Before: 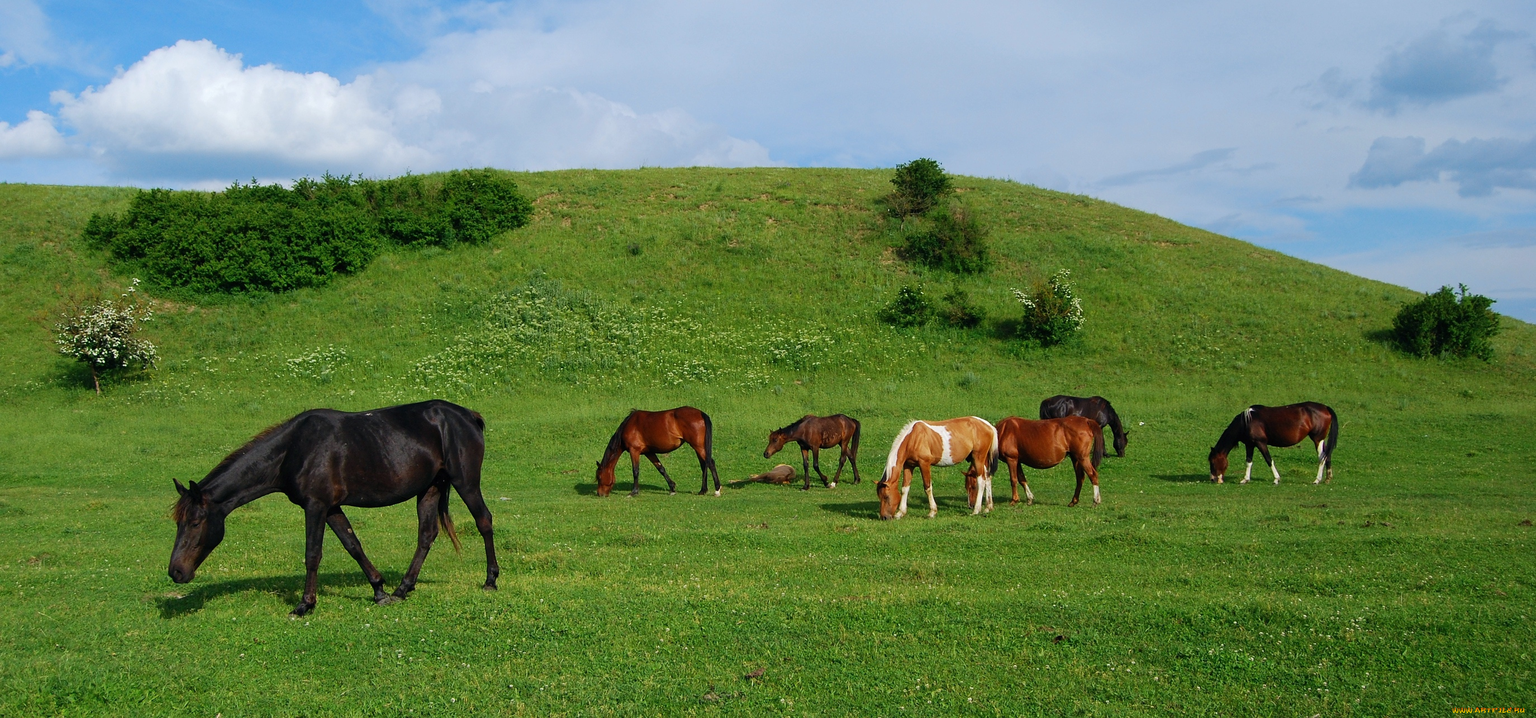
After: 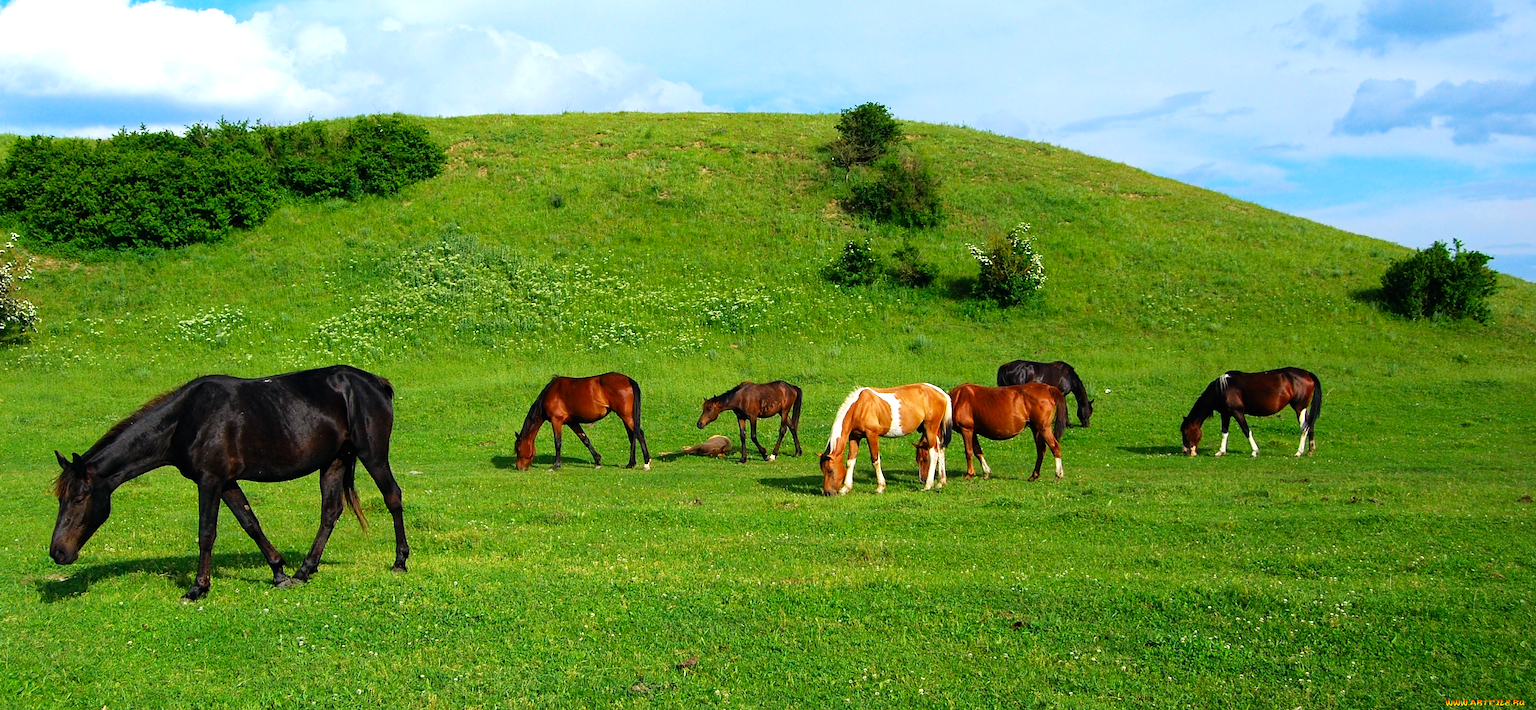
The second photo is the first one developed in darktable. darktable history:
contrast brightness saturation: contrast 0.042, saturation 0.162
exposure: black level correction 0, exposure 0 EV, compensate exposure bias true, compensate highlight preservation false
haze removal: compatibility mode true, adaptive false
tone equalizer: -8 EV -0.755 EV, -7 EV -0.717 EV, -6 EV -0.563 EV, -5 EV -0.387 EV, -3 EV 0.393 EV, -2 EV 0.6 EV, -1 EV 0.687 EV, +0 EV 0.771 EV
crop and rotate: left 8.024%, top 8.986%
